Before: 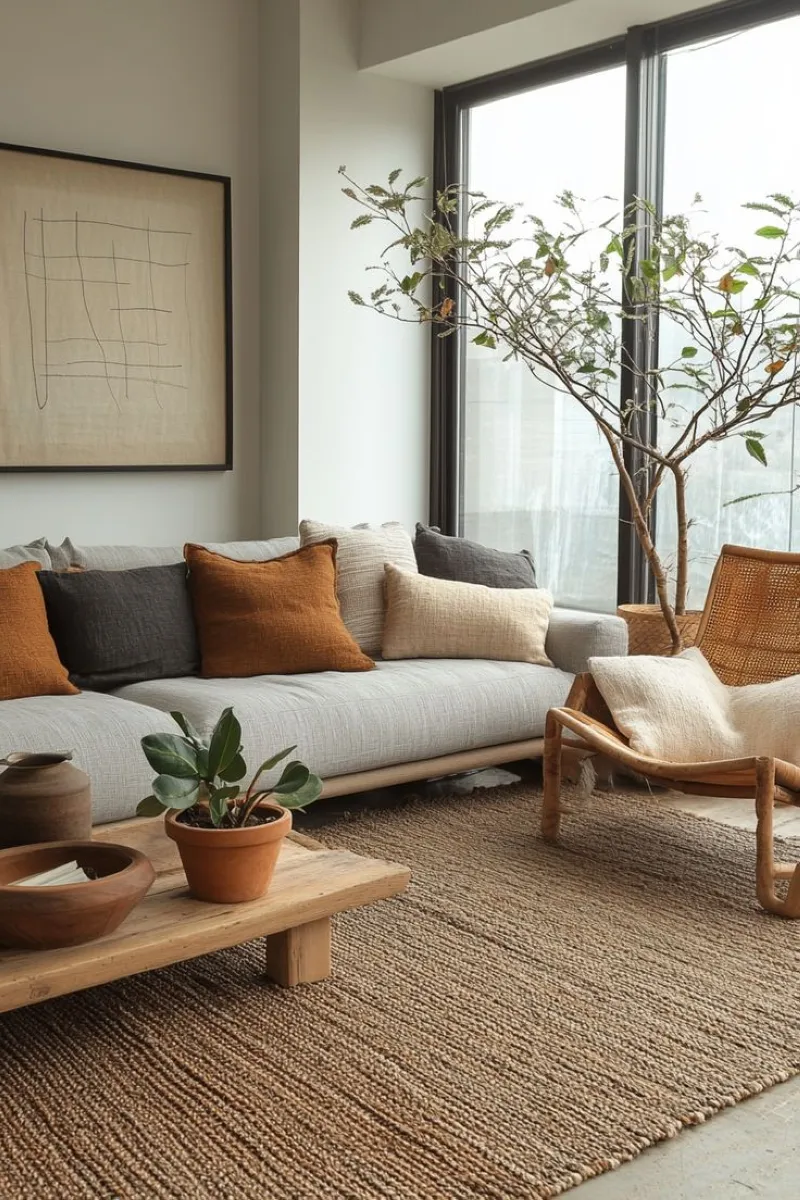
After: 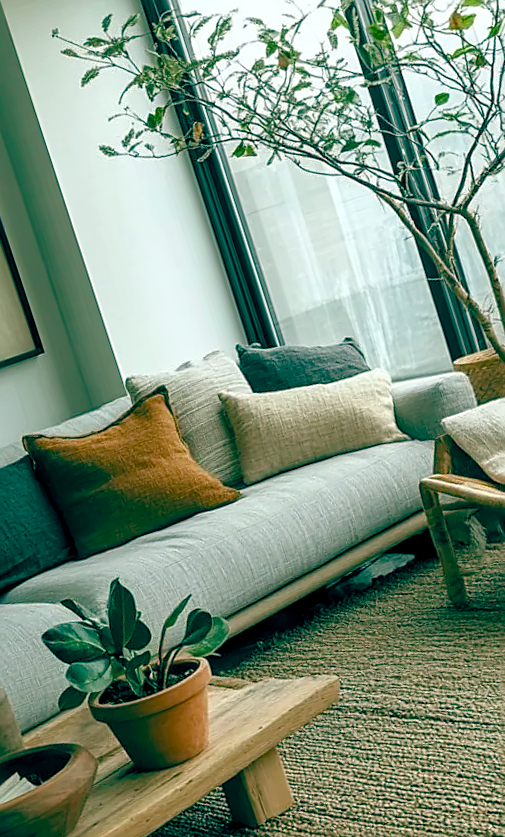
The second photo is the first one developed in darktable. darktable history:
local contrast: on, module defaults
sharpen: on, module defaults
crop and rotate: angle 18.11°, left 6.821%, right 3.658%, bottom 1.086%
color balance rgb: global offset › luminance -0.532%, global offset › chroma 0.909%, global offset › hue 174.53°, perceptual saturation grading › global saturation 20%, perceptual saturation grading › highlights -50.013%, perceptual saturation grading › shadows 30.243%, global vibrance 40.755%
